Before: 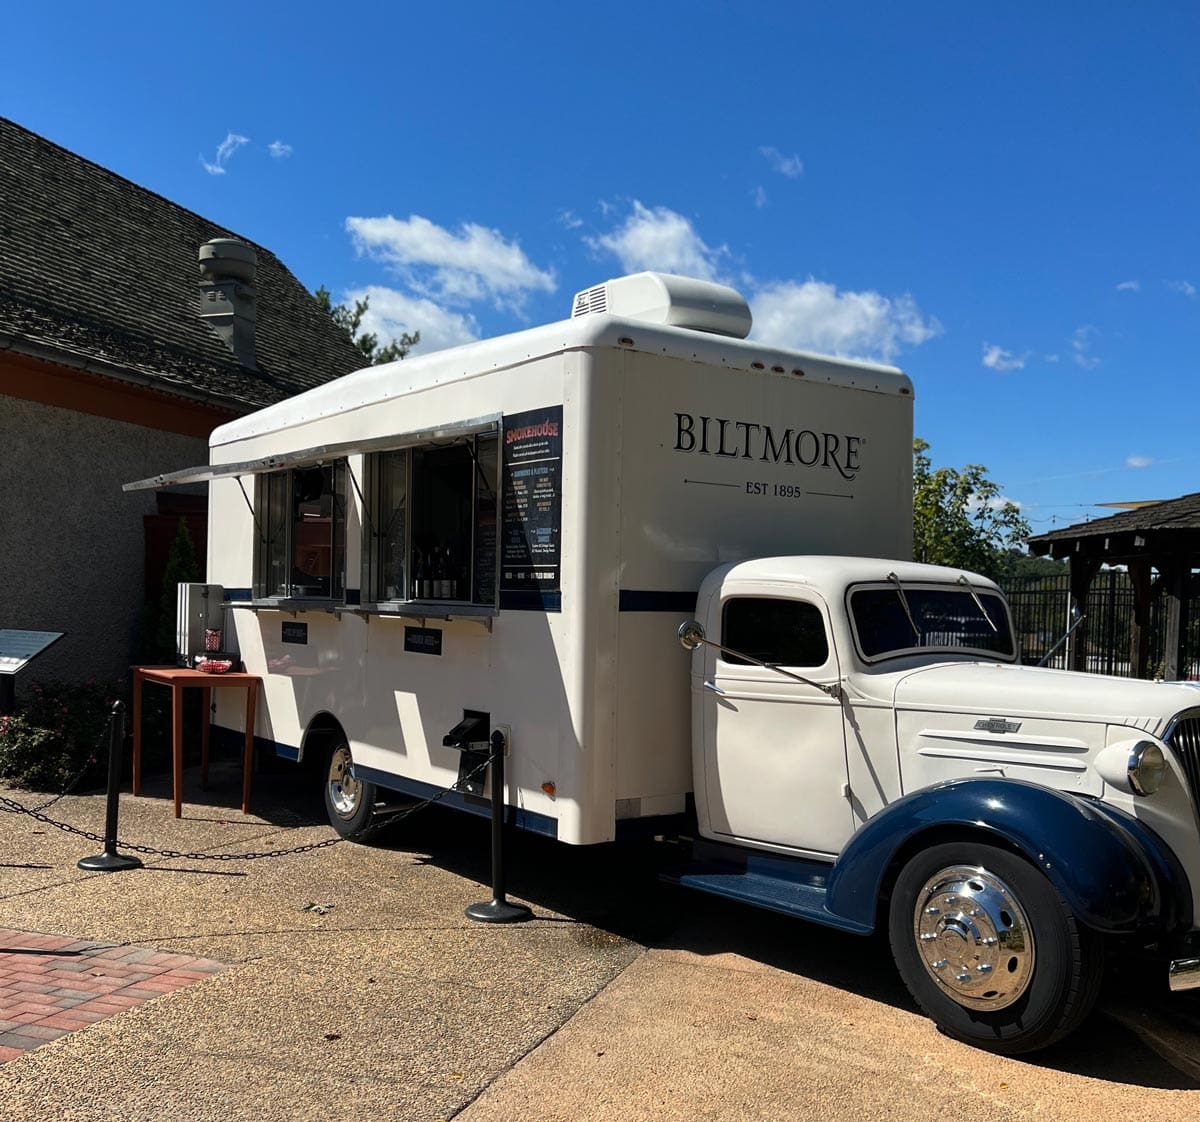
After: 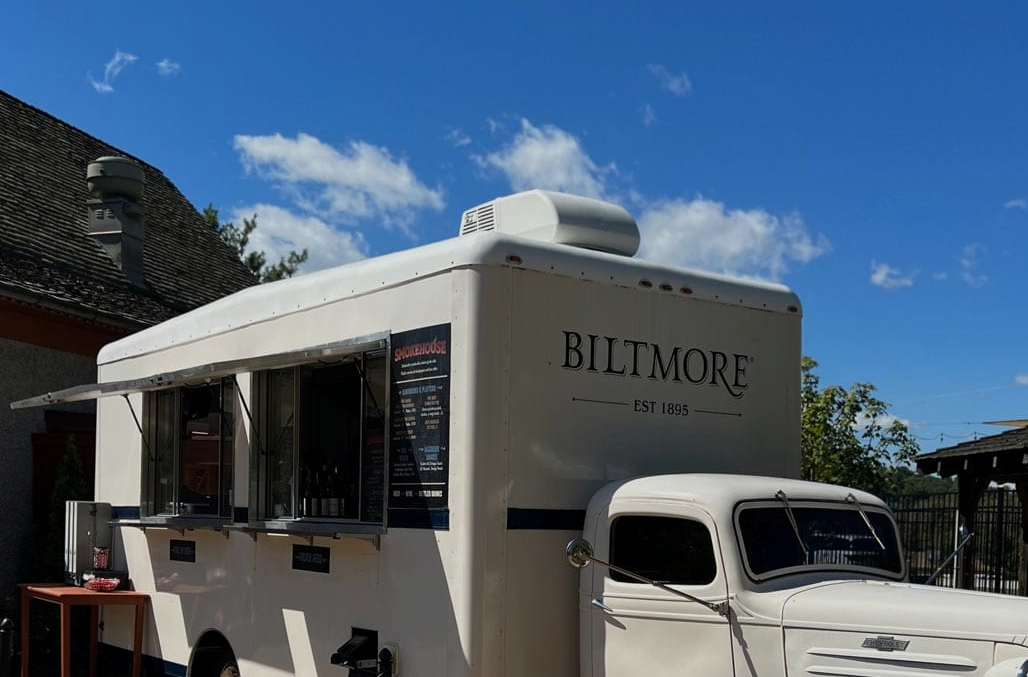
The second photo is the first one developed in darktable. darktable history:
exposure: exposure -0.447 EV, compensate highlight preservation false
crop and rotate: left 9.414%, top 7.325%, right 4.842%, bottom 32.335%
